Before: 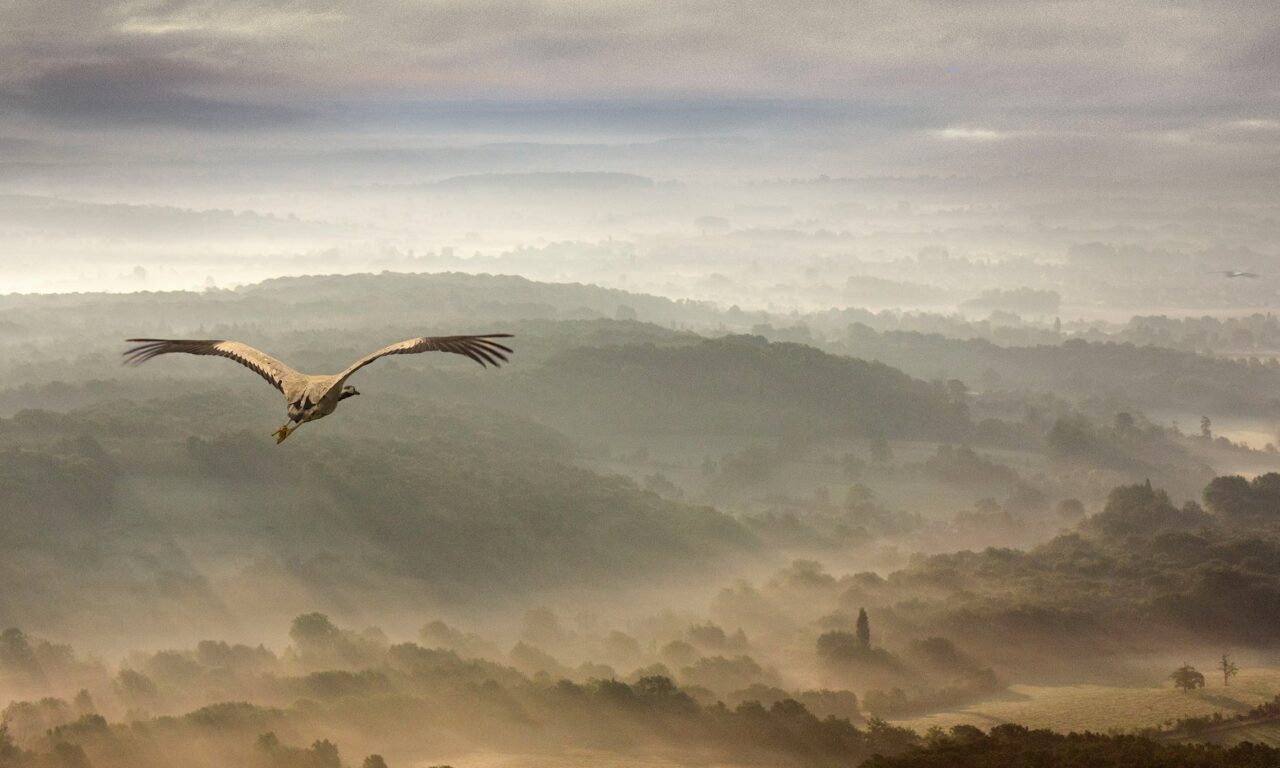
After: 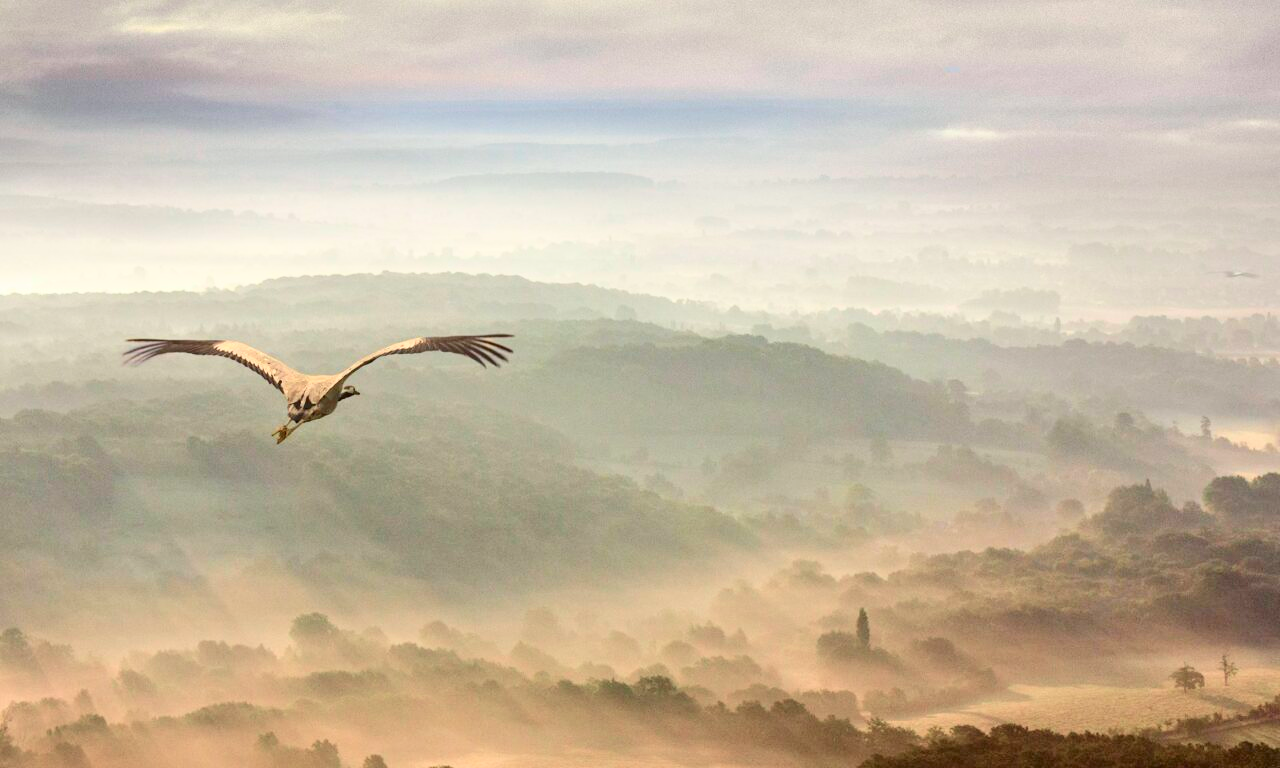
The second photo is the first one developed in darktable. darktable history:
tone equalizer: -8 EV 1 EV, -7 EV 1 EV, -6 EV 1 EV, -5 EV 1 EV, -4 EV 1 EV, -3 EV 0.75 EV, -2 EV 0.5 EV, -1 EV 0.25 EV
tone curve: curves: ch0 [(0, 0.023) (0.087, 0.065) (0.184, 0.168) (0.45, 0.54) (0.57, 0.683) (0.722, 0.825) (0.877, 0.948) (1, 1)]; ch1 [(0, 0) (0.388, 0.369) (0.44, 0.44) (0.489, 0.481) (0.534, 0.551) (0.657, 0.659) (1, 1)]; ch2 [(0, 0) (0.353, 0.317) (0.408, 0.427) (0.472, 0.46) (0.5, 0.496) (0.537, 0.539) (0.576, 0.592) (0.625, 0.631) (1, 1)], color space Lab, independent channels, preserve colors none
